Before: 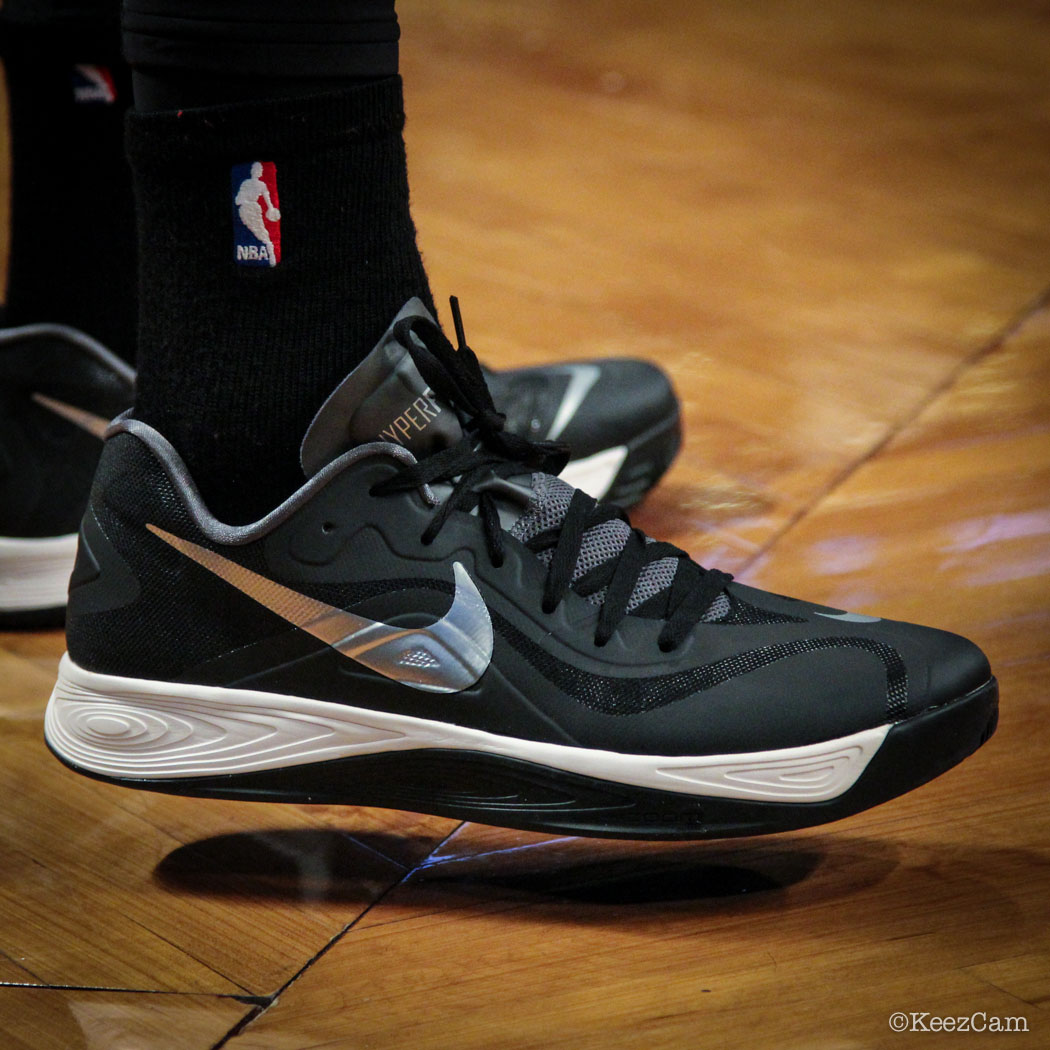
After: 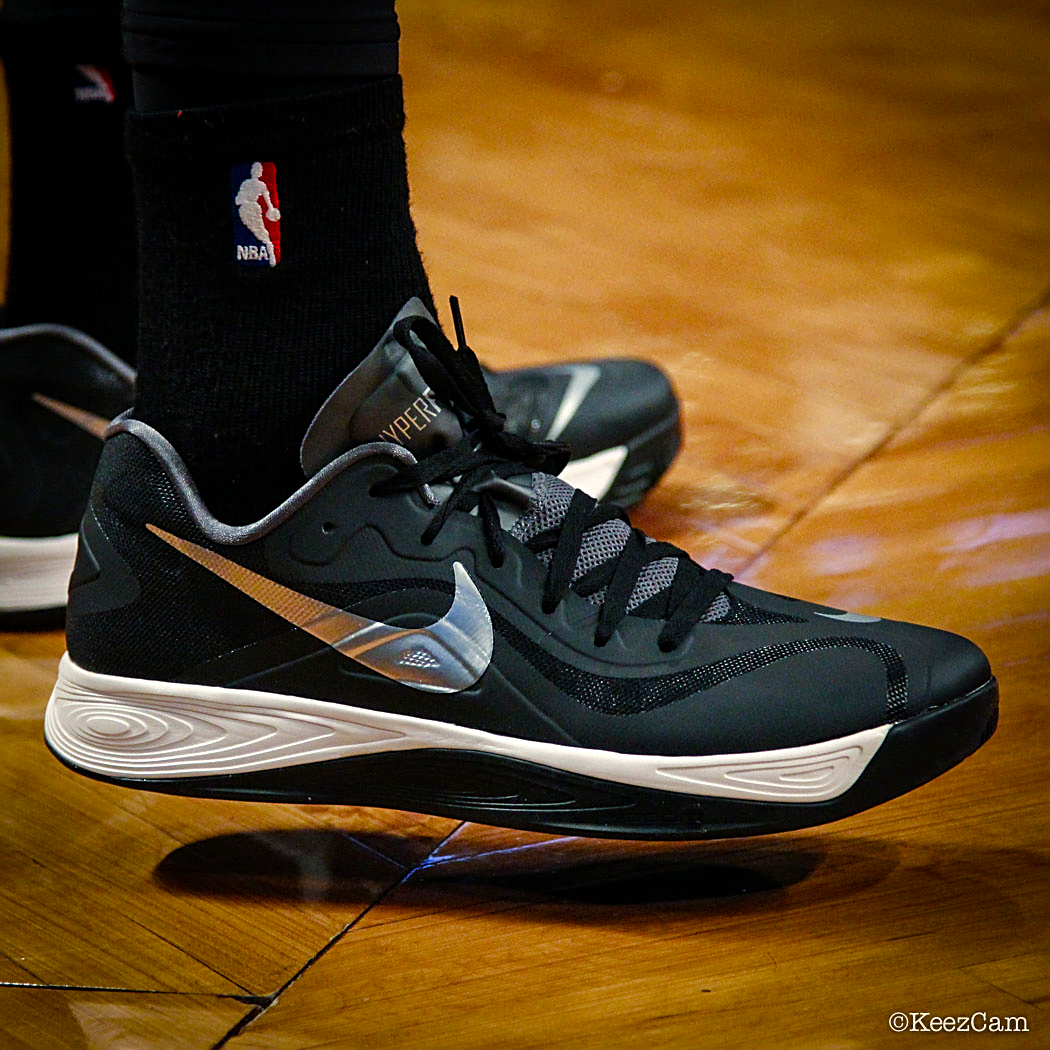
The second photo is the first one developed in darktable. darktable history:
color balance rgb: highlights gain › chroma 2.02%, highlights gain › hue 71.96°, linear chroma grading › shadows -7.691%, linear chroma grading › global chroma 9.9%, perceptual saturation grading › global saturation -0.14%, perceptual saturation grading › highlights -34.018%, perceptual saturation grading › mid-tones 15.051%, perceptual saturation grading › shadows 47.801%, perceptual brilliance grading › global brilliance 2.171%, perceptual brilliance grading › highlights -3.939%, global vibrance 30.019%, contrast 10.027%
sharpen: amount 0.586
